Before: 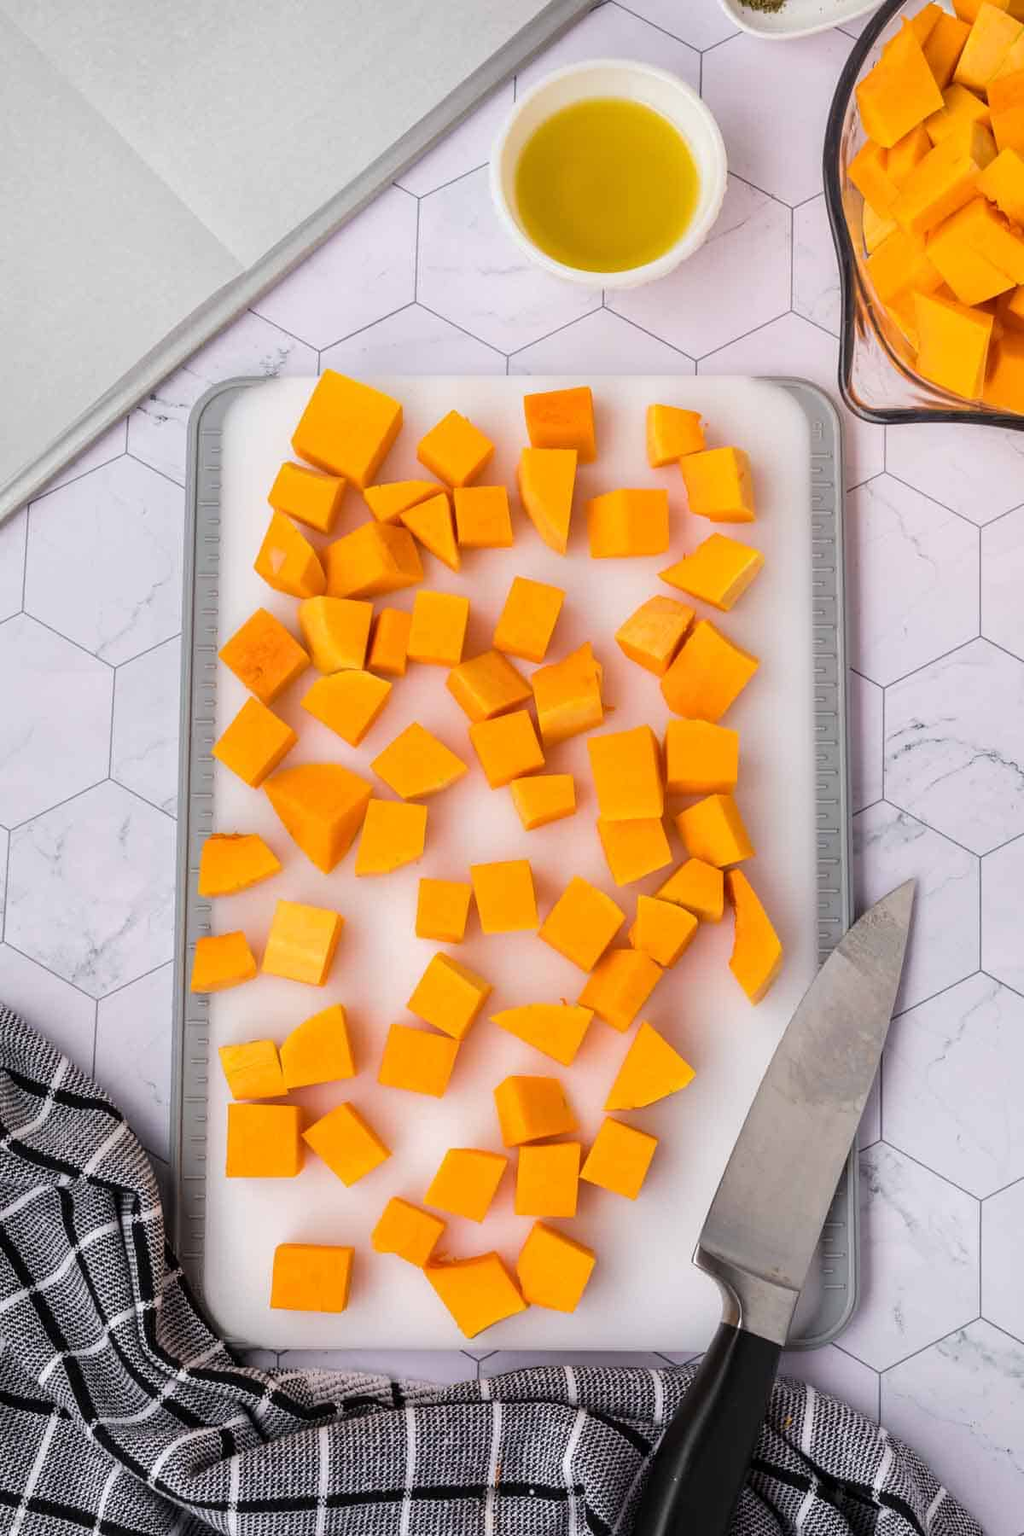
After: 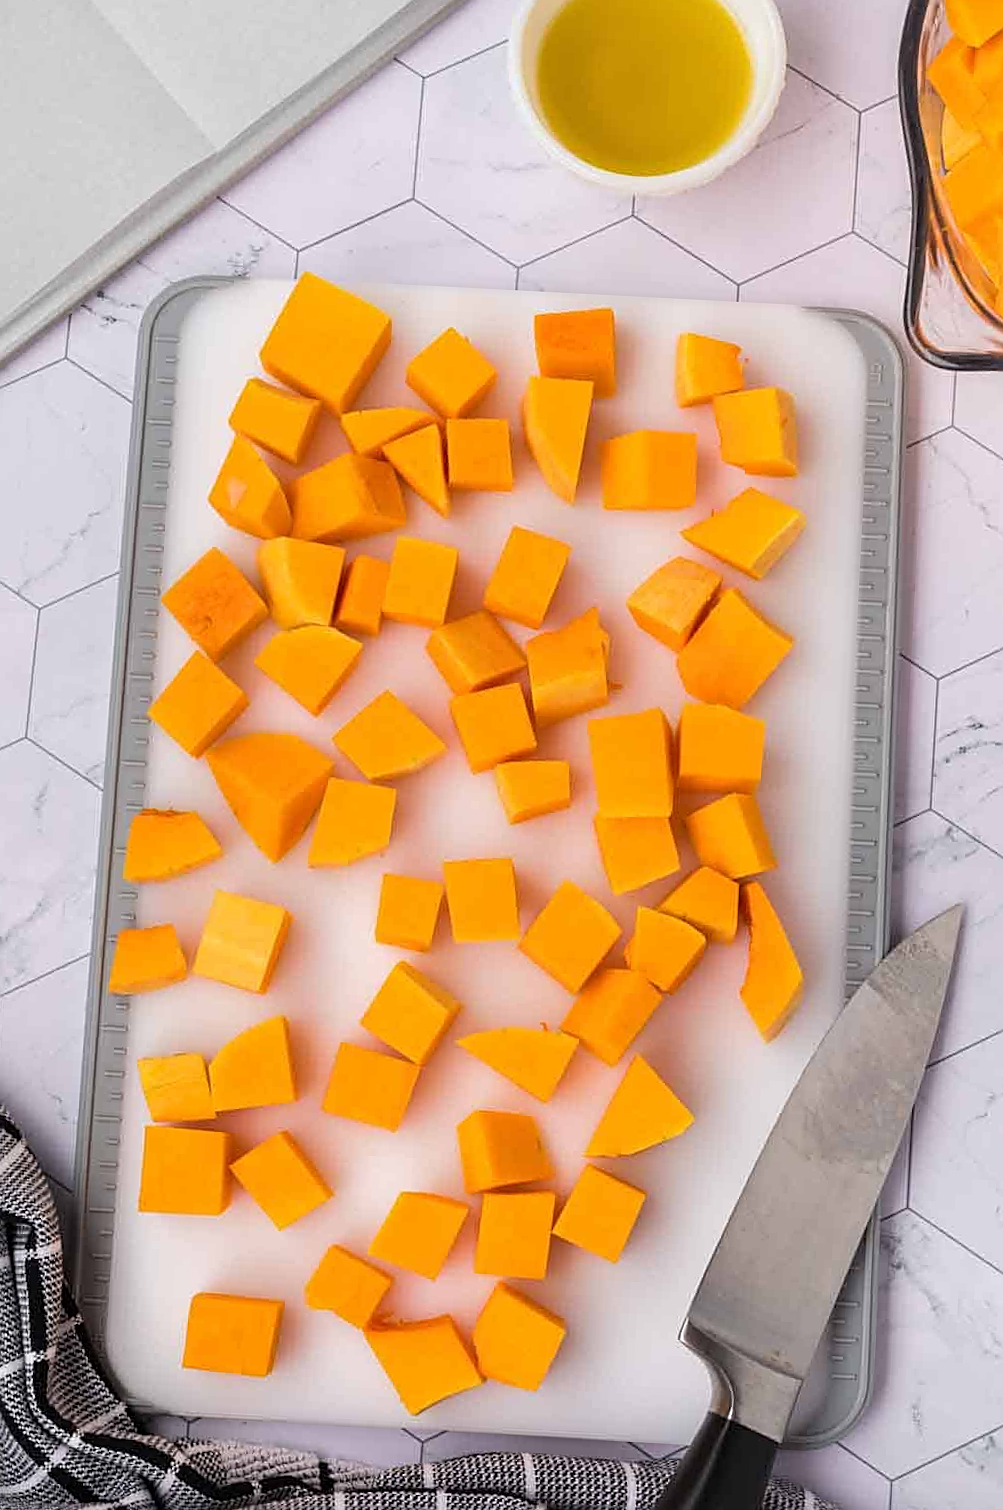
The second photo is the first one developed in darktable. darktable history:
crop and rotate: angle -2.98°, left 5.33%, top 5.193%, right 4.629%, bottom 4.436%
sharpen: on, module defaults
